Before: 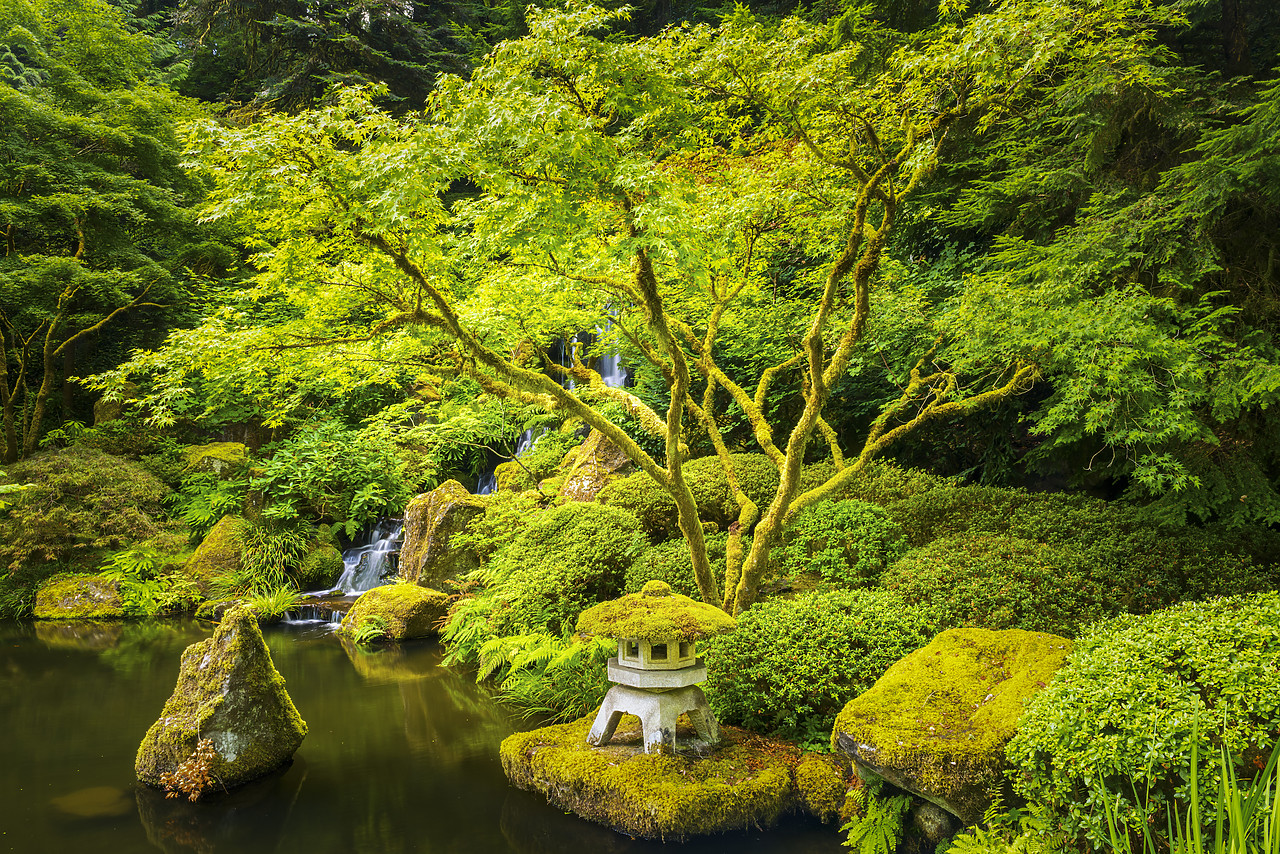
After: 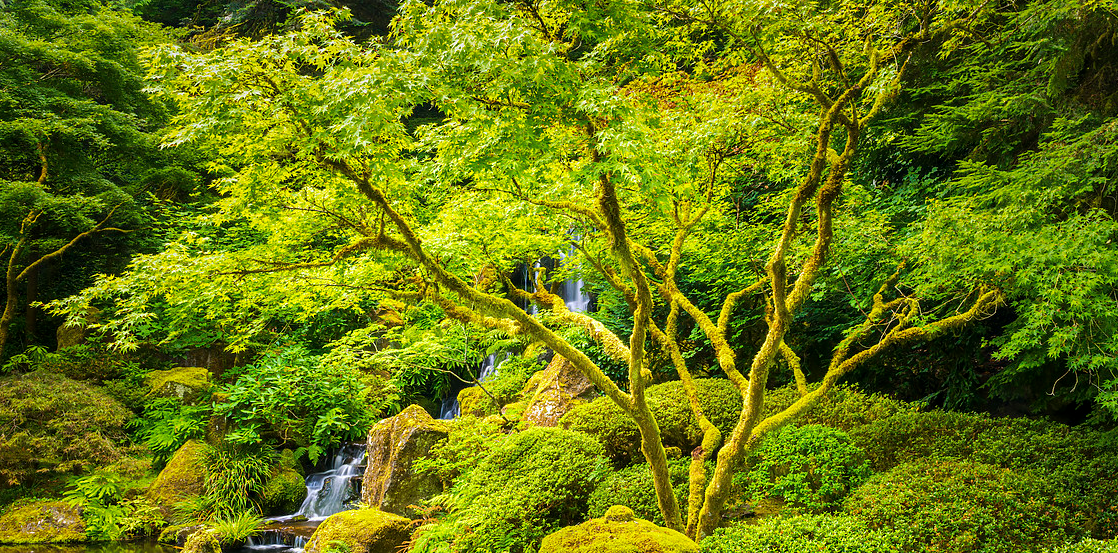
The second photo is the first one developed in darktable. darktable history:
crop: left 2.939%, top 8.848%, right 9.642%, bottom 26.388%
